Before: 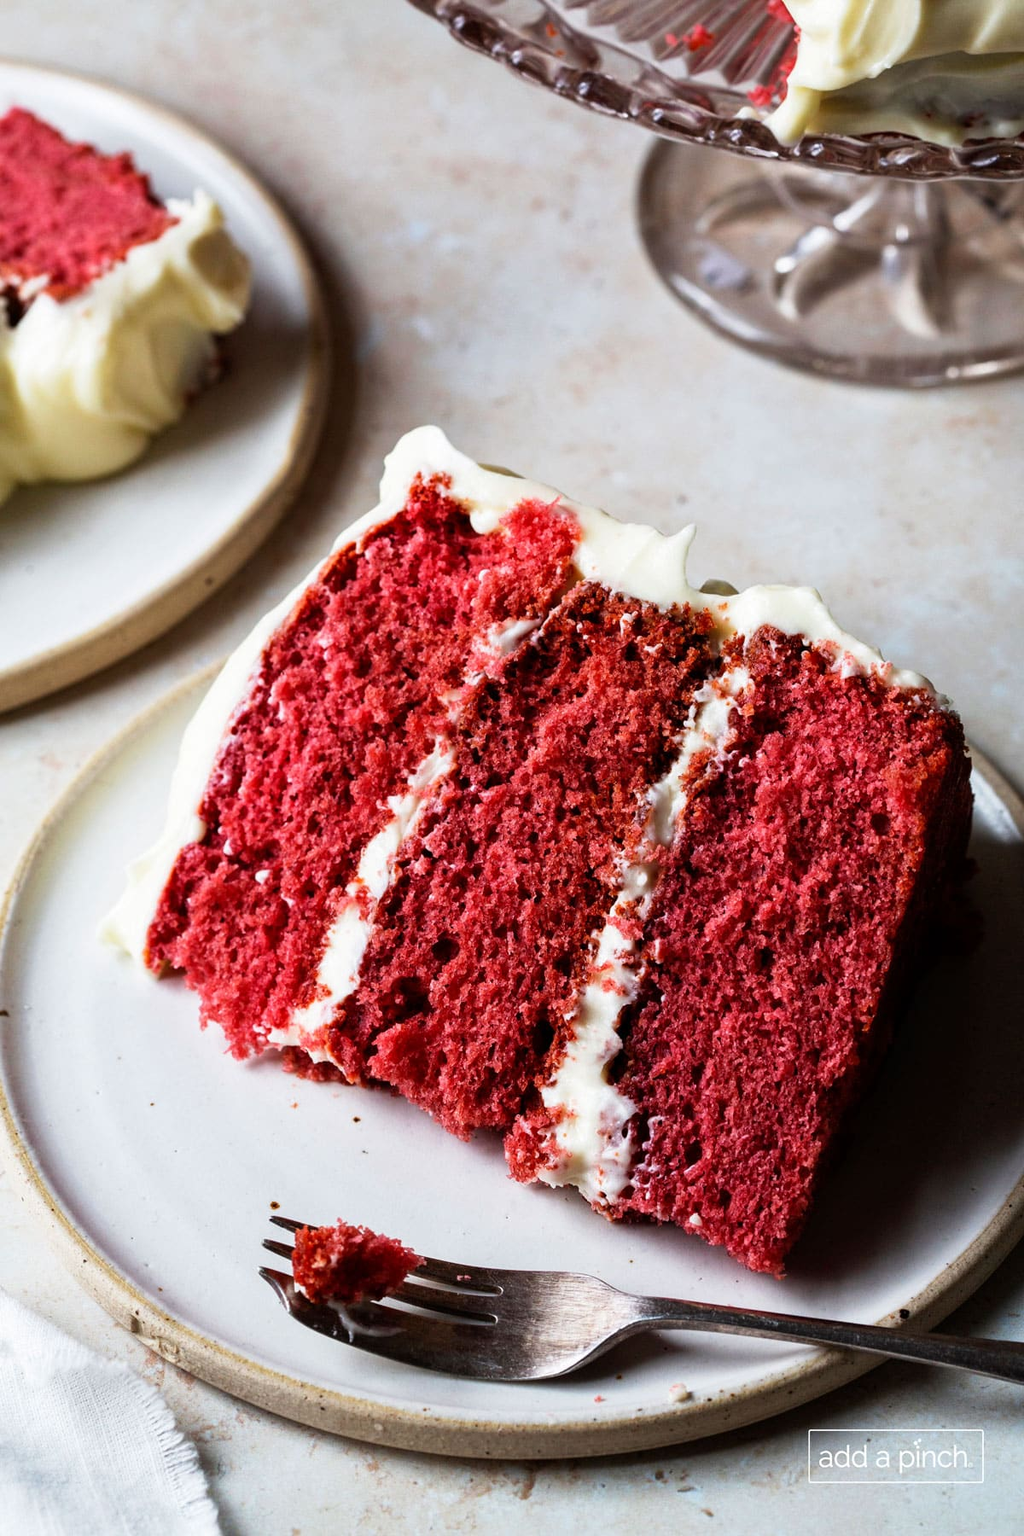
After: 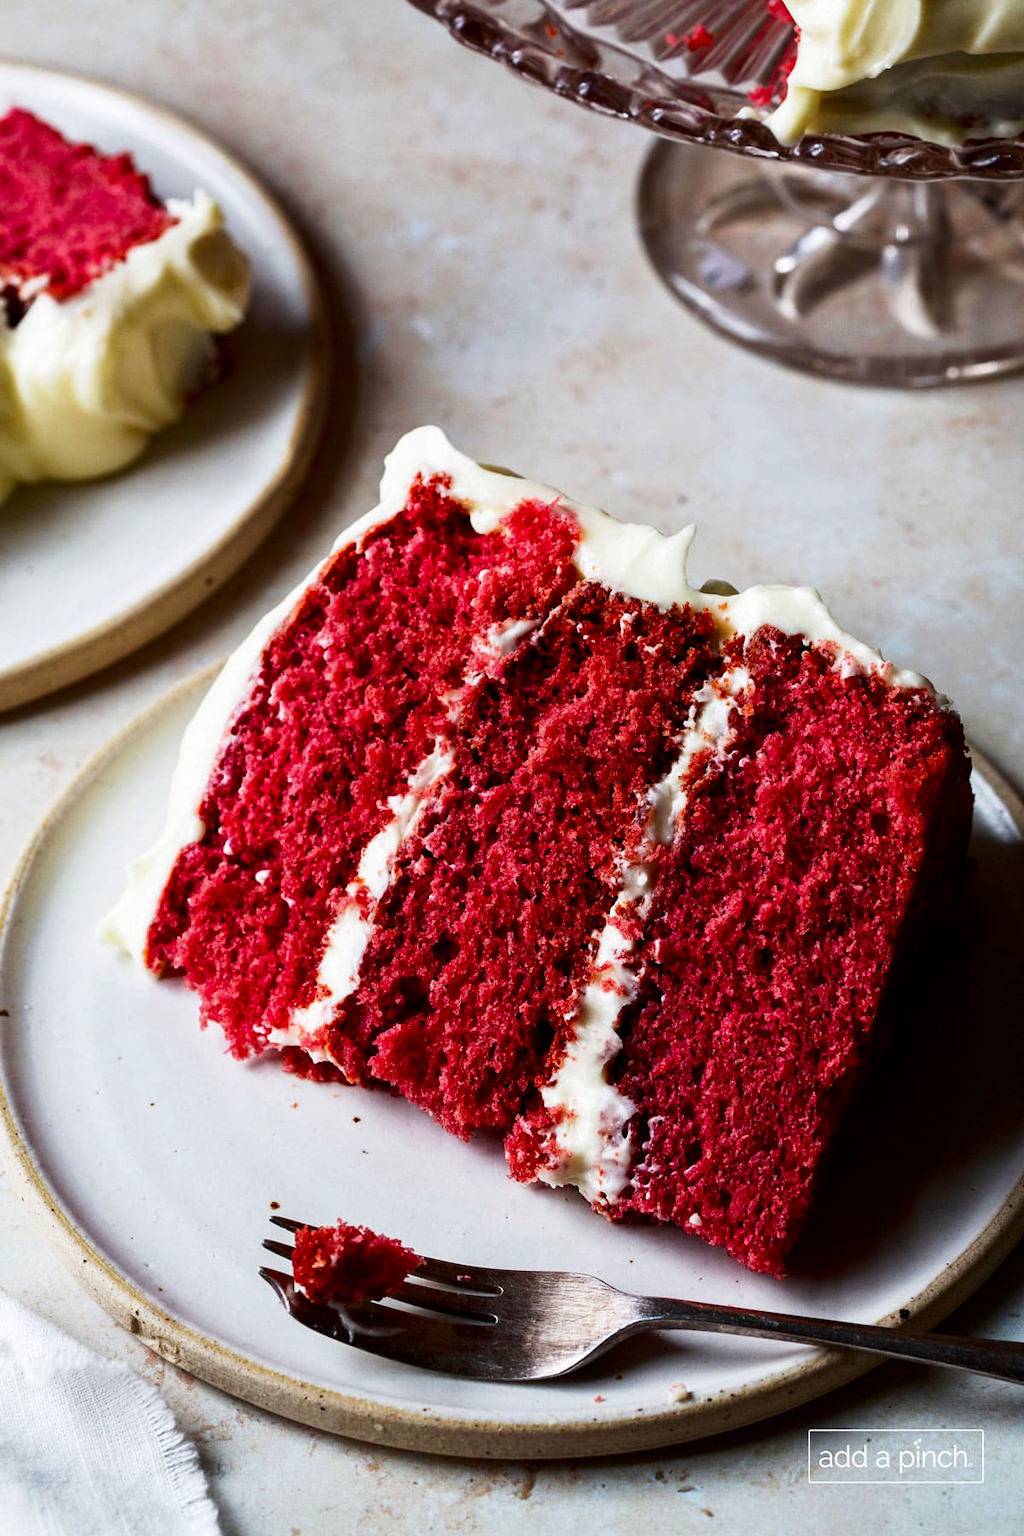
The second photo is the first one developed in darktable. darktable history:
contrast brightness saturation: contrast 0.07, brightness -0.142, saturation 0.119
tone equalizer: on, module defaults
